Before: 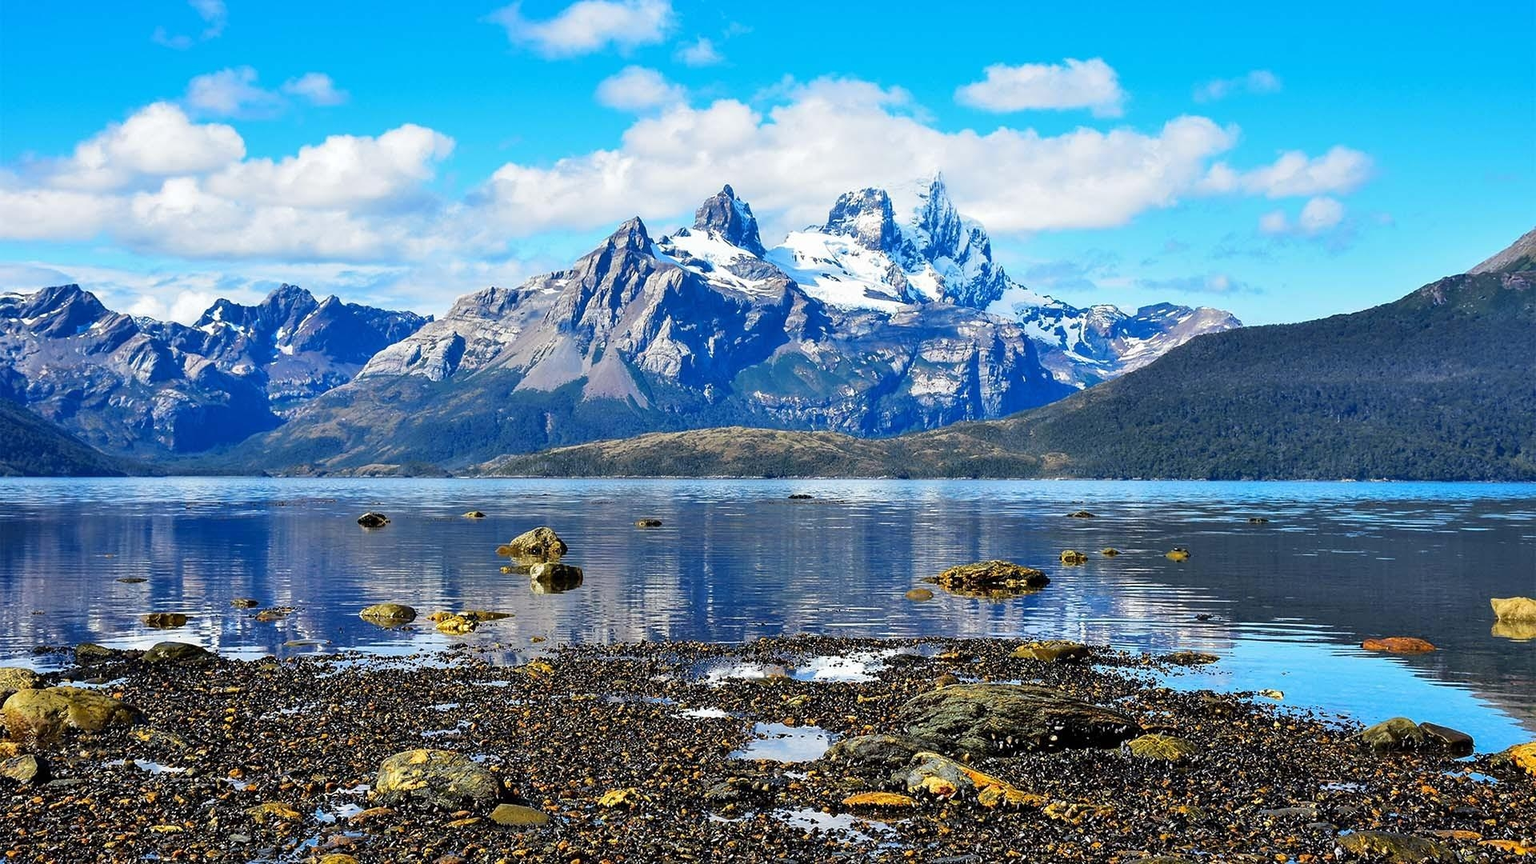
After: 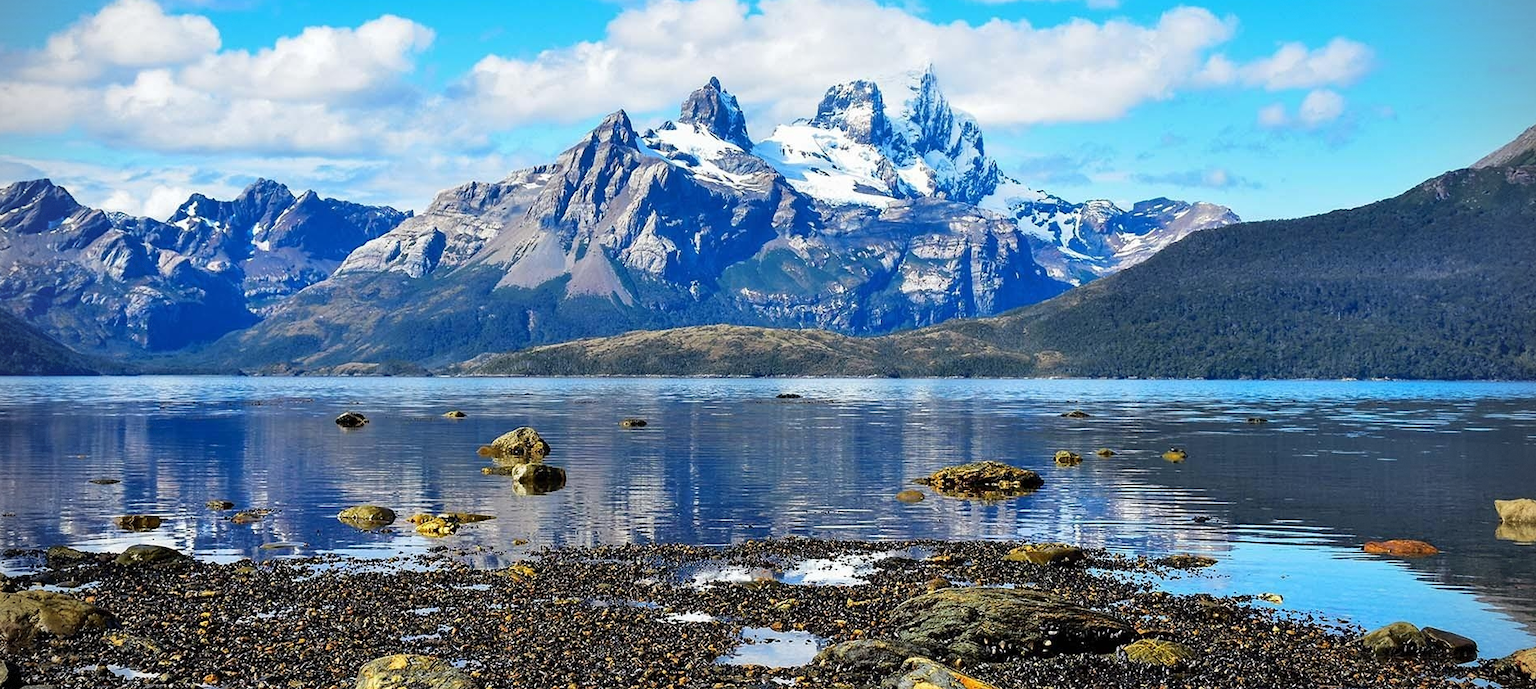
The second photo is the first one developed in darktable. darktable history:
crop and rotate: left 1.958%, top 12.702%, right 0.276%, bottom 9.191%
vignetting: fall-off start 79.89%, dithering 8-bit output
